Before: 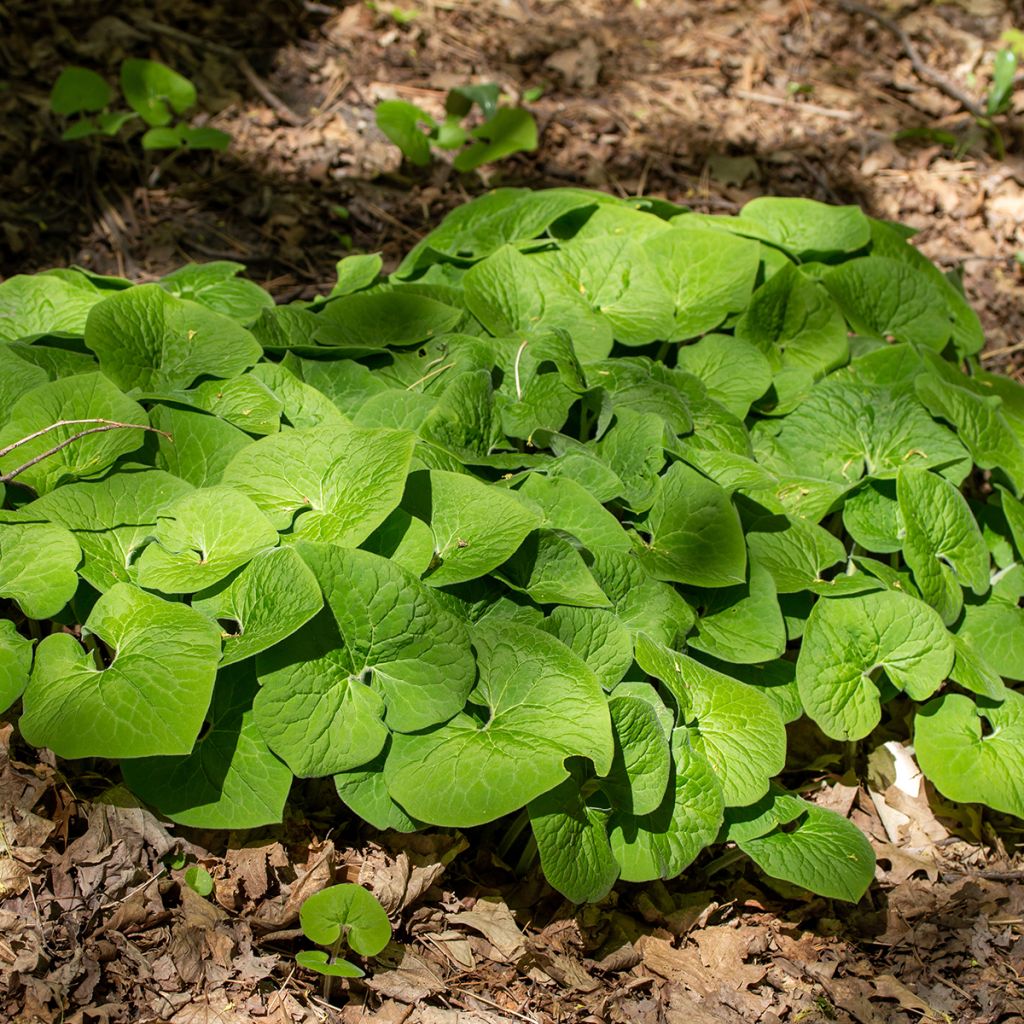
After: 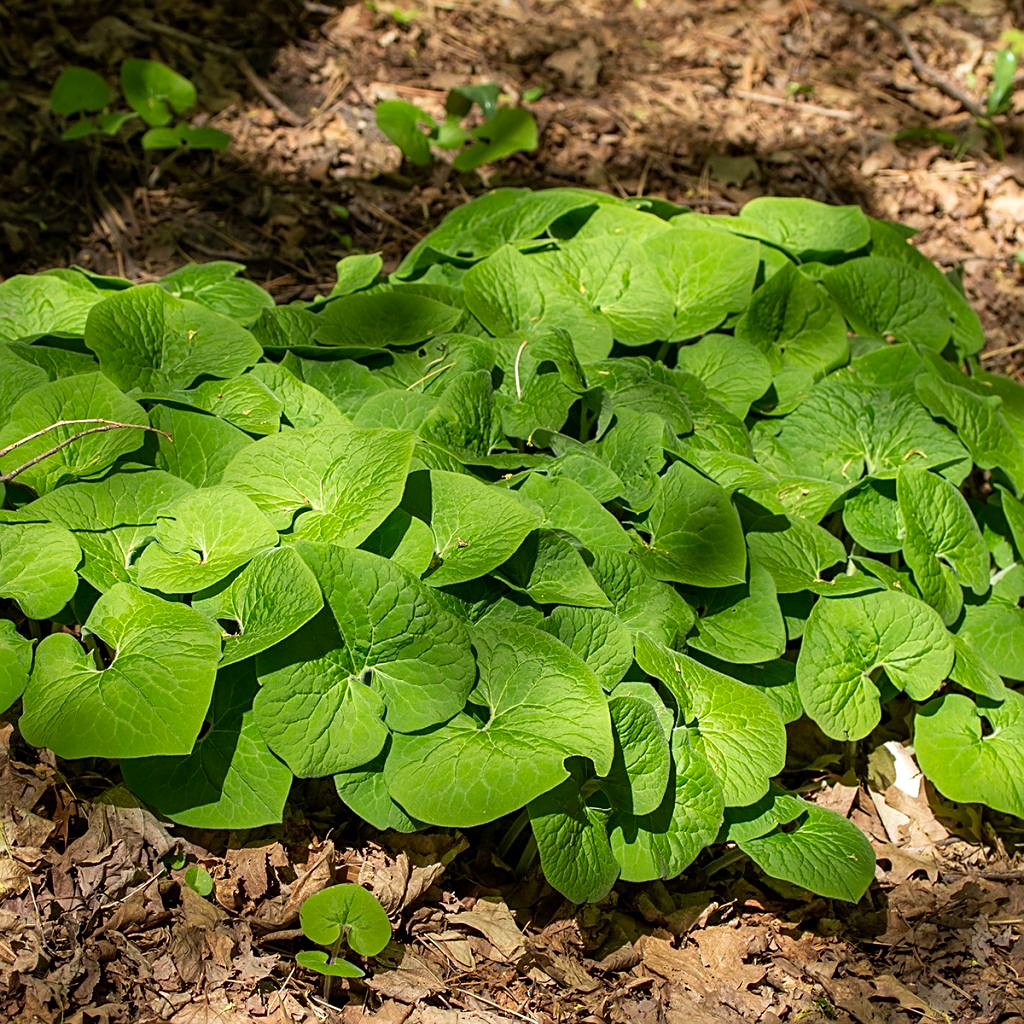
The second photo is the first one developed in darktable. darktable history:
sharpen: on, module defaults
tone equalizer: on, module defaults
velvia: on, module defaults
contrast brightness saturation: contrast 0.04, saturation 0.07
